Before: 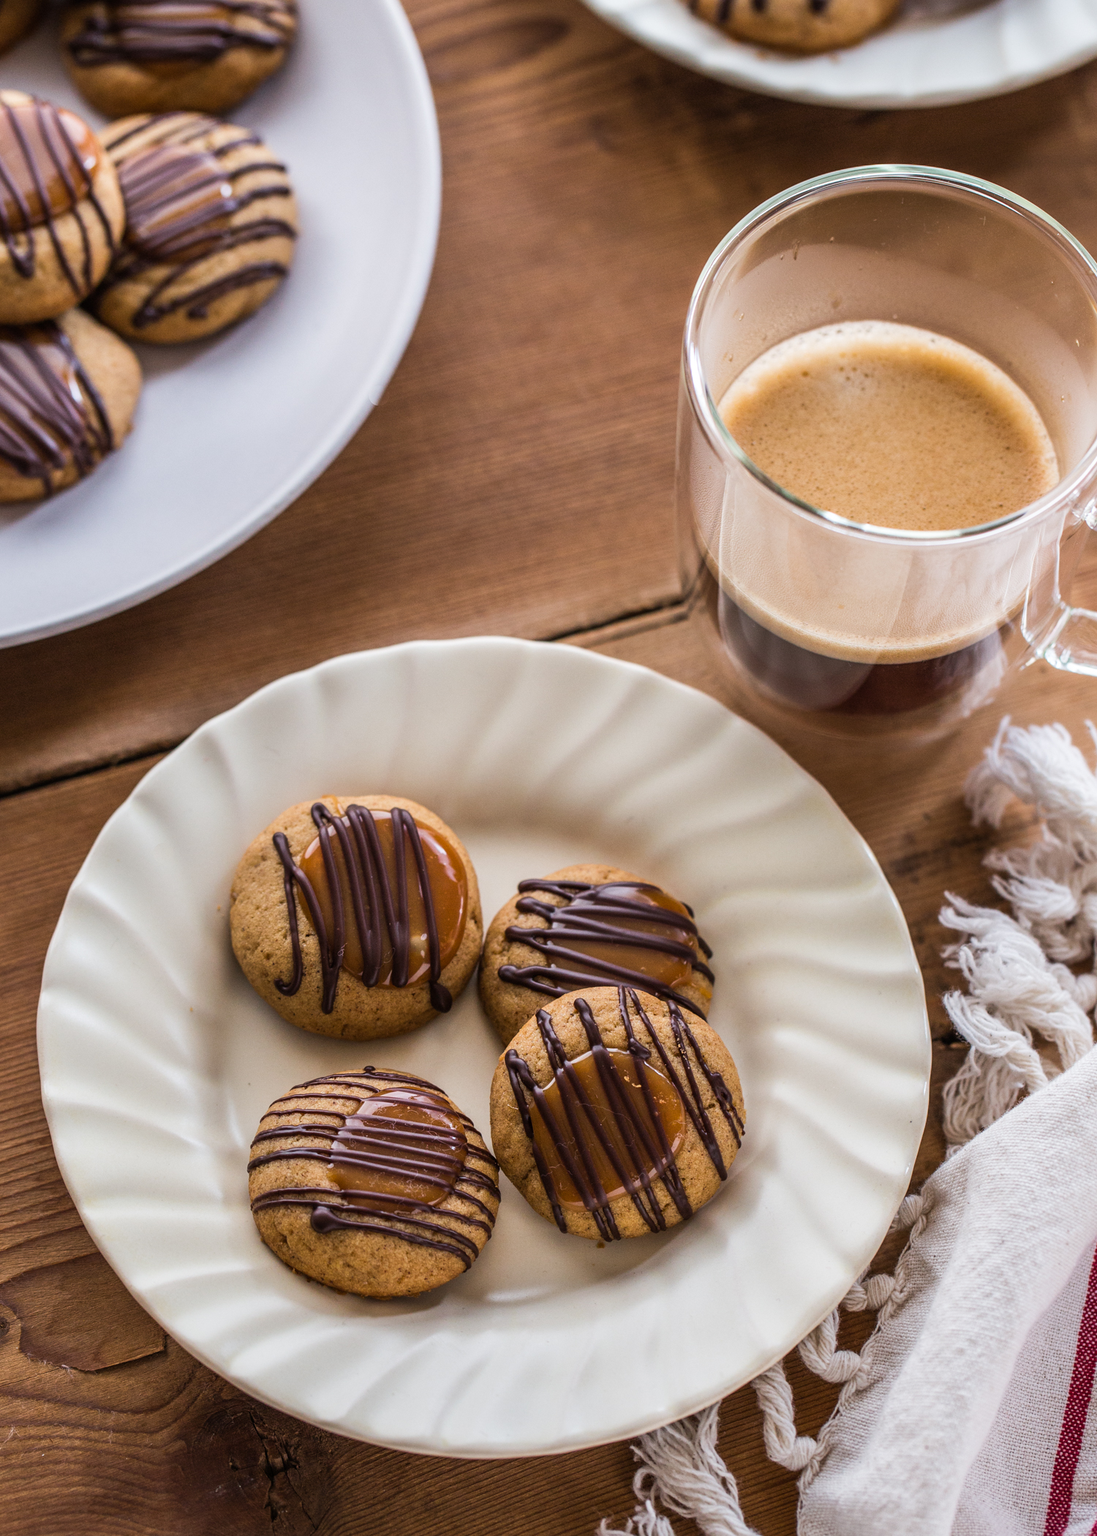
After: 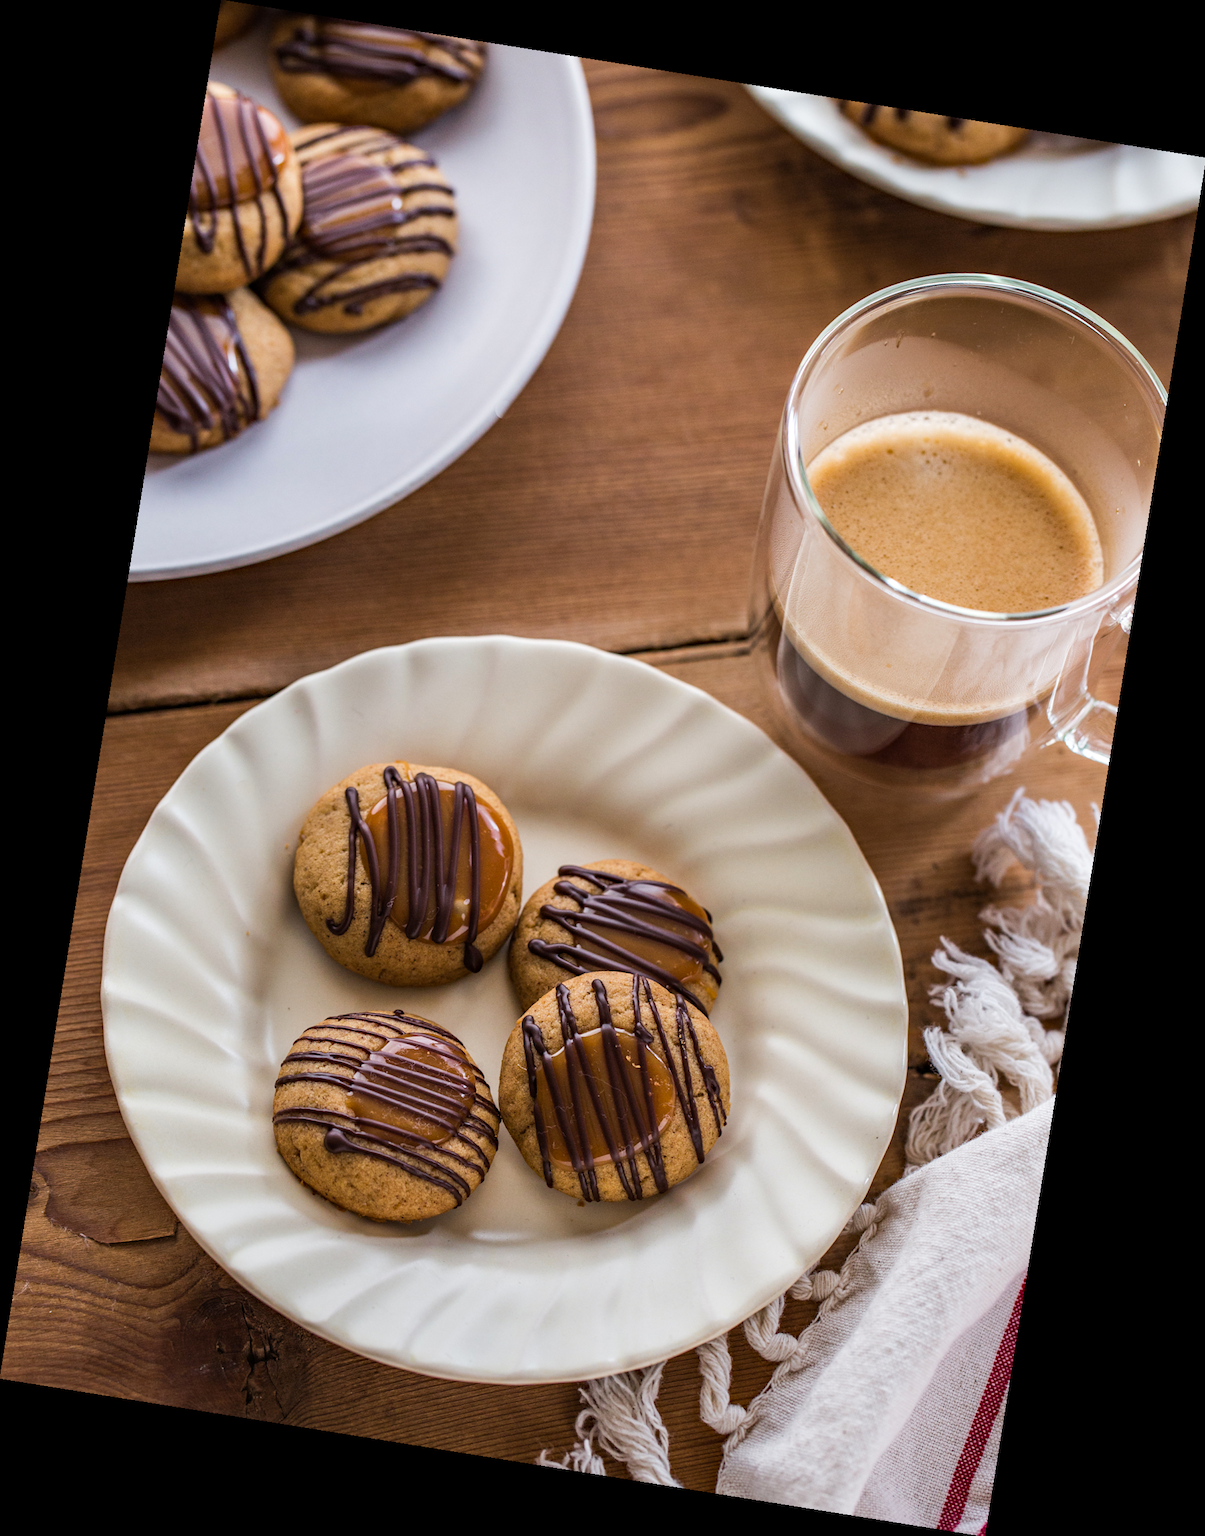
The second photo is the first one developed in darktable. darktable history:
rotate and perspective: rotation 9.12°, automatic cropping off
haze removal: adaptive false
